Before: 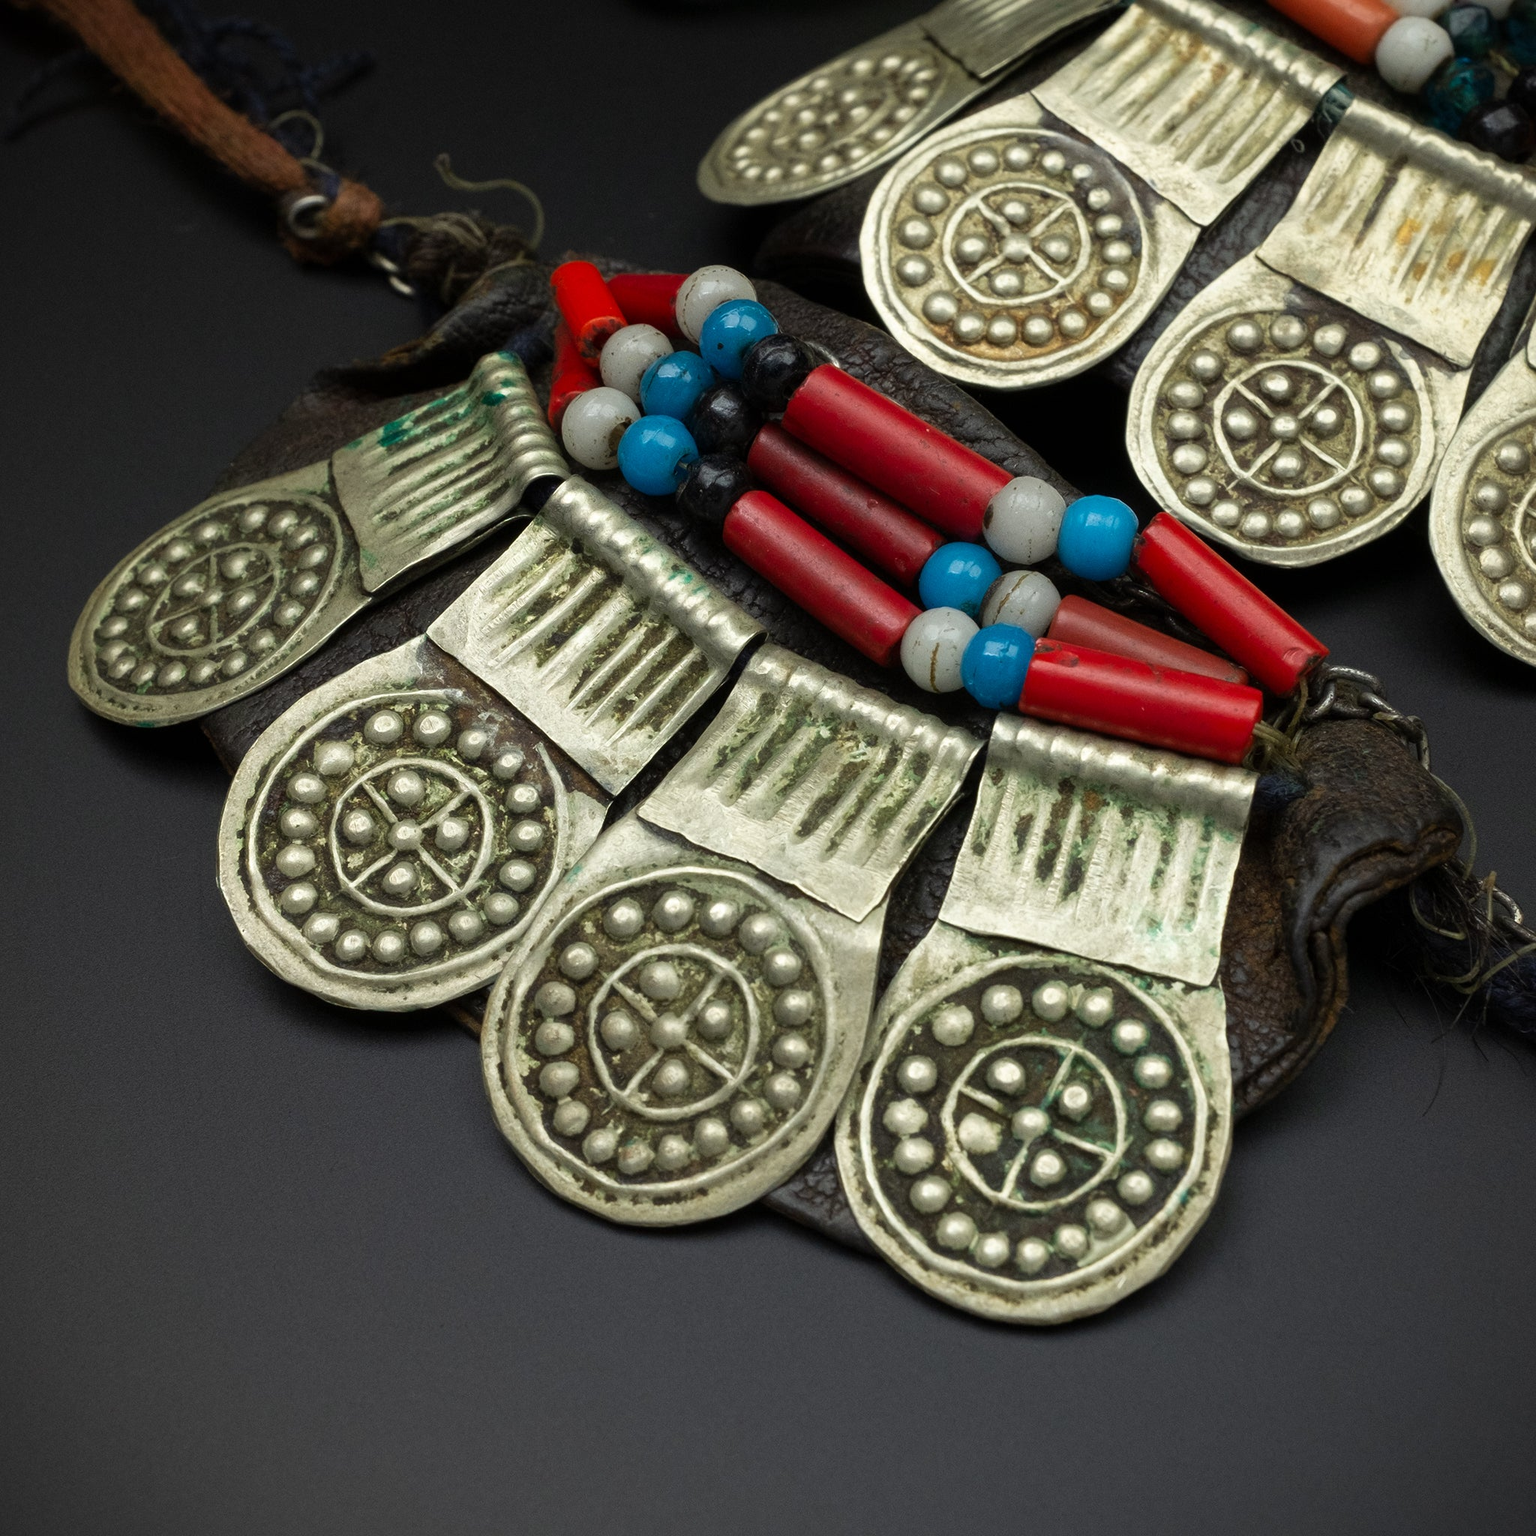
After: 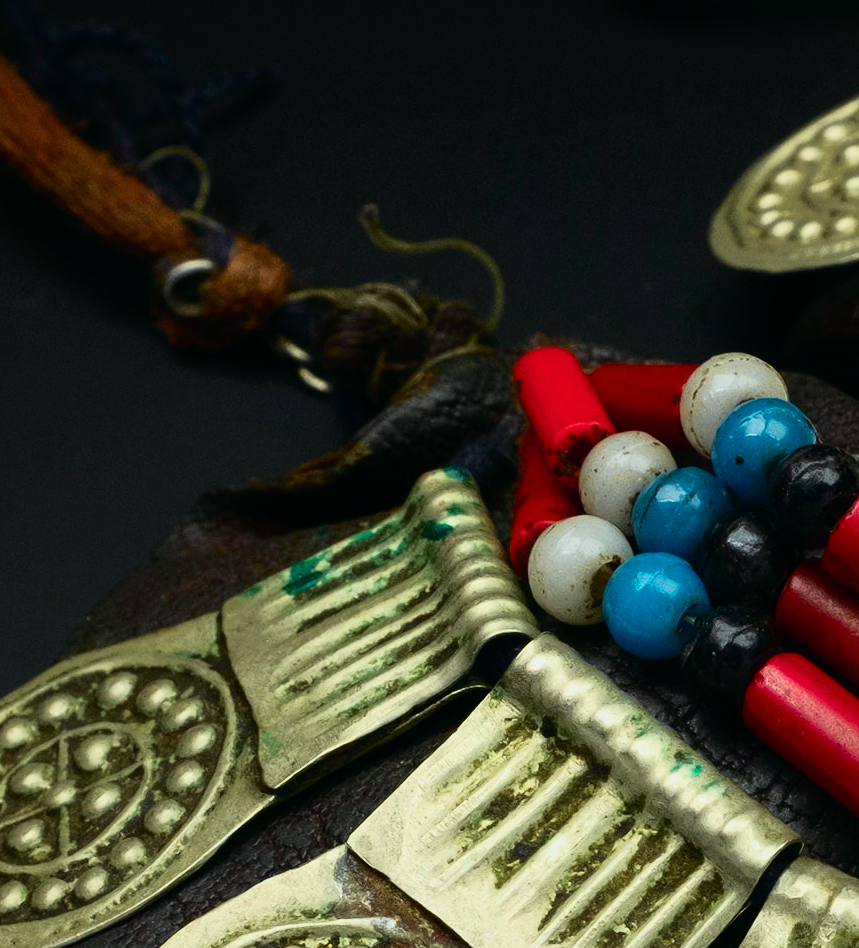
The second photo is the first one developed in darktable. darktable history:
crop and rotate: left 10.817%, top 0.062%, right 47.194%, bottom 53.626%
color balance rgb: perceptual saturation grading › global saturation 25%, global vibrance 20%
tone curve: curves: ch0 [(0, 0.008) (0.081, 0.044) (0.177, 0.123) (0.283, 0.253) (0.416, 0.449) (0.495, 0.524) (0.661, 0.756) (0.796, 0.859) (1, 0.951)]; ch1 [(0, 0) (0.161, 0.092) (0.35, 0.33) (0.392, 0.392) (0.427, 0.426) (0.479, 0.472) (0.505, 0.5) (0.521, 0.524) (0.567, 0.564) (0.583, 0.588) (0.625, 0.627) (0.678, 0.733) (1, 1)]; ch2 [(0, 0) (0.346, 0.362) (0.404, 0.427) (0.502, 0.499) (0.531, 0.523) (0.544, 0.561) (0.58, 0.59) (0.629, 0.642) (0.717, 0.678) (1, 1)], color space Lab, independent channels, preserve colors none
